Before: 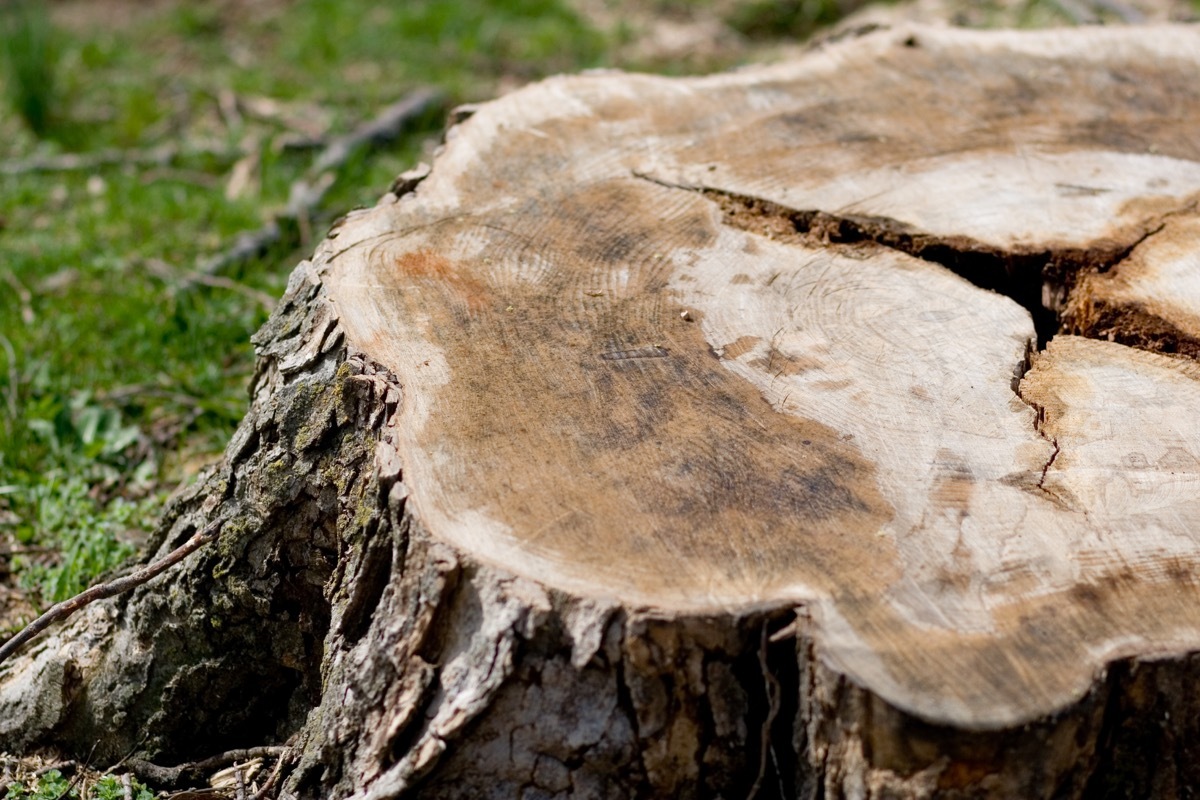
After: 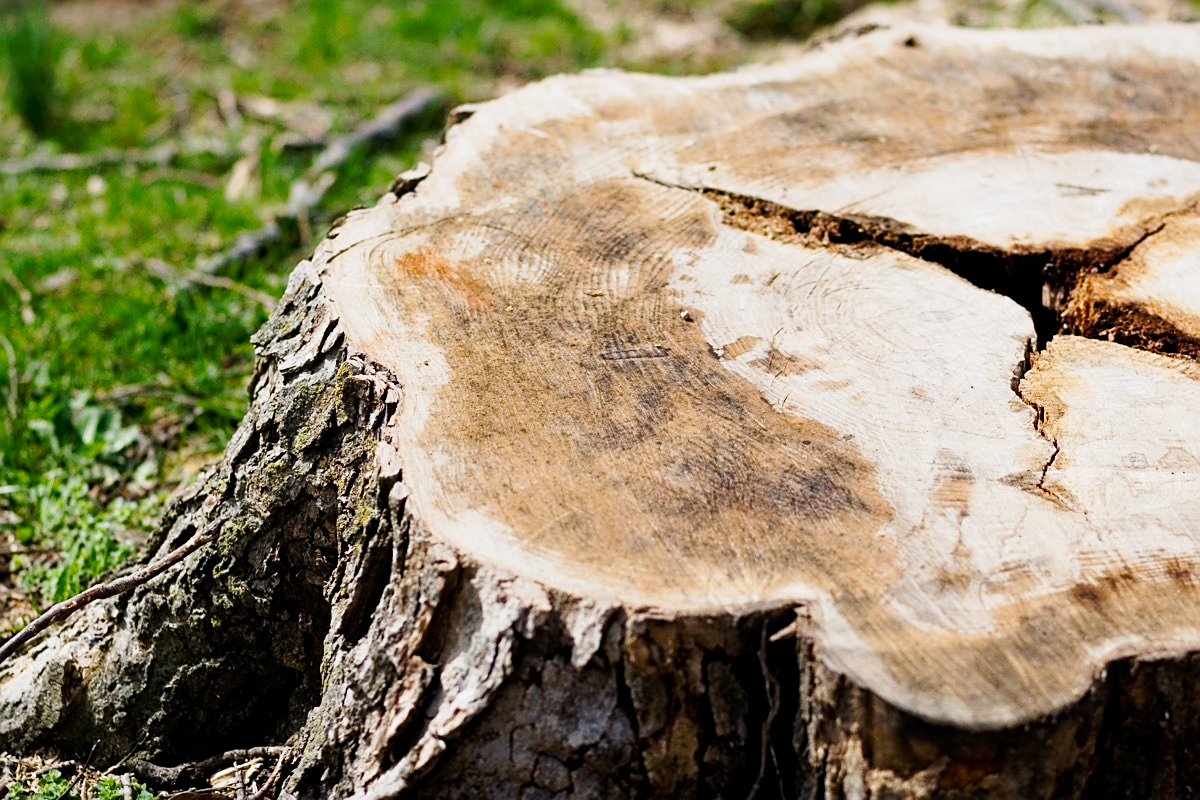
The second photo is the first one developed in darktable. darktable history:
tone curve: curves: ch0 [(0, 0) (0.114, 0.083) (0.303, 0.285) (0.447, 0.51) (0.602, 0.697) (0.772, 0.866) (0.999, 0.978)]; ch1 [(0, 0) (0.389, 0.352) (0.458, 0.433) (0.486, 0.474) (0.509, 0.505) (0.535, 0.528) (0.57, 0.579) (0.696, 0.706) (1, 1)]; ch2 [(0, 0) (0.369, 0.388) (0.449, 0.431) (0.501, 0.5) (0.528, 0.527) (0.589, 0.608) (0.697, 0.721) (1, 1)], preserve colors none
sharpen: on, module defaults
